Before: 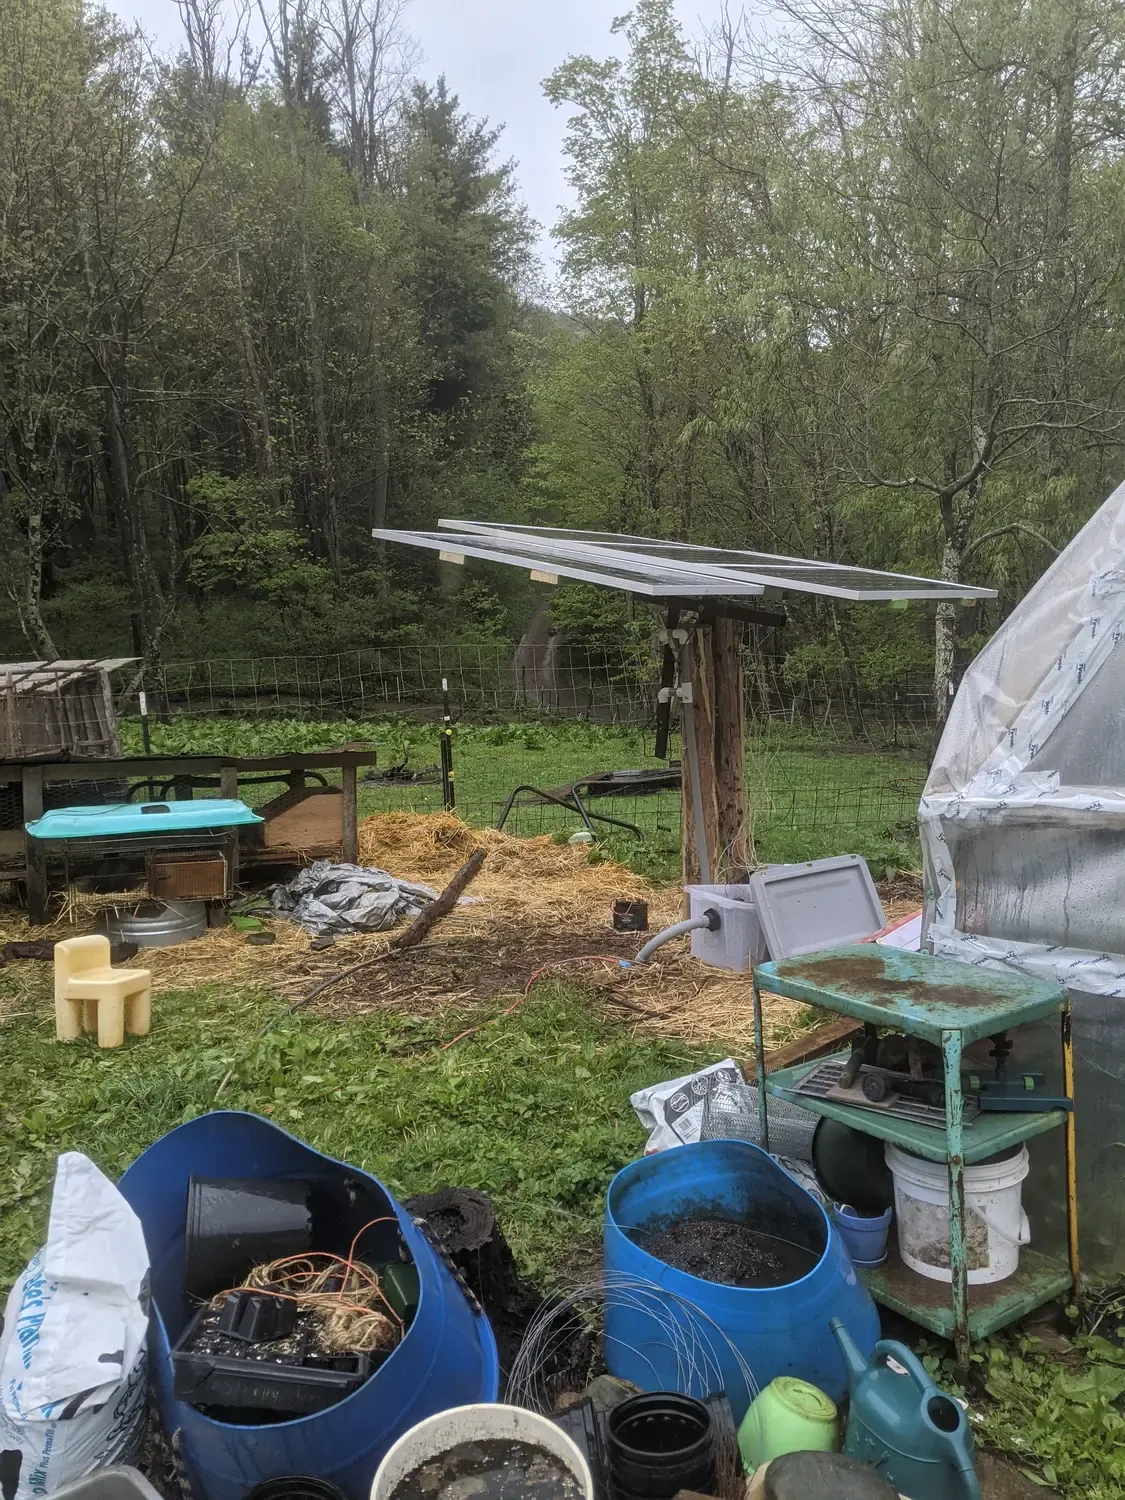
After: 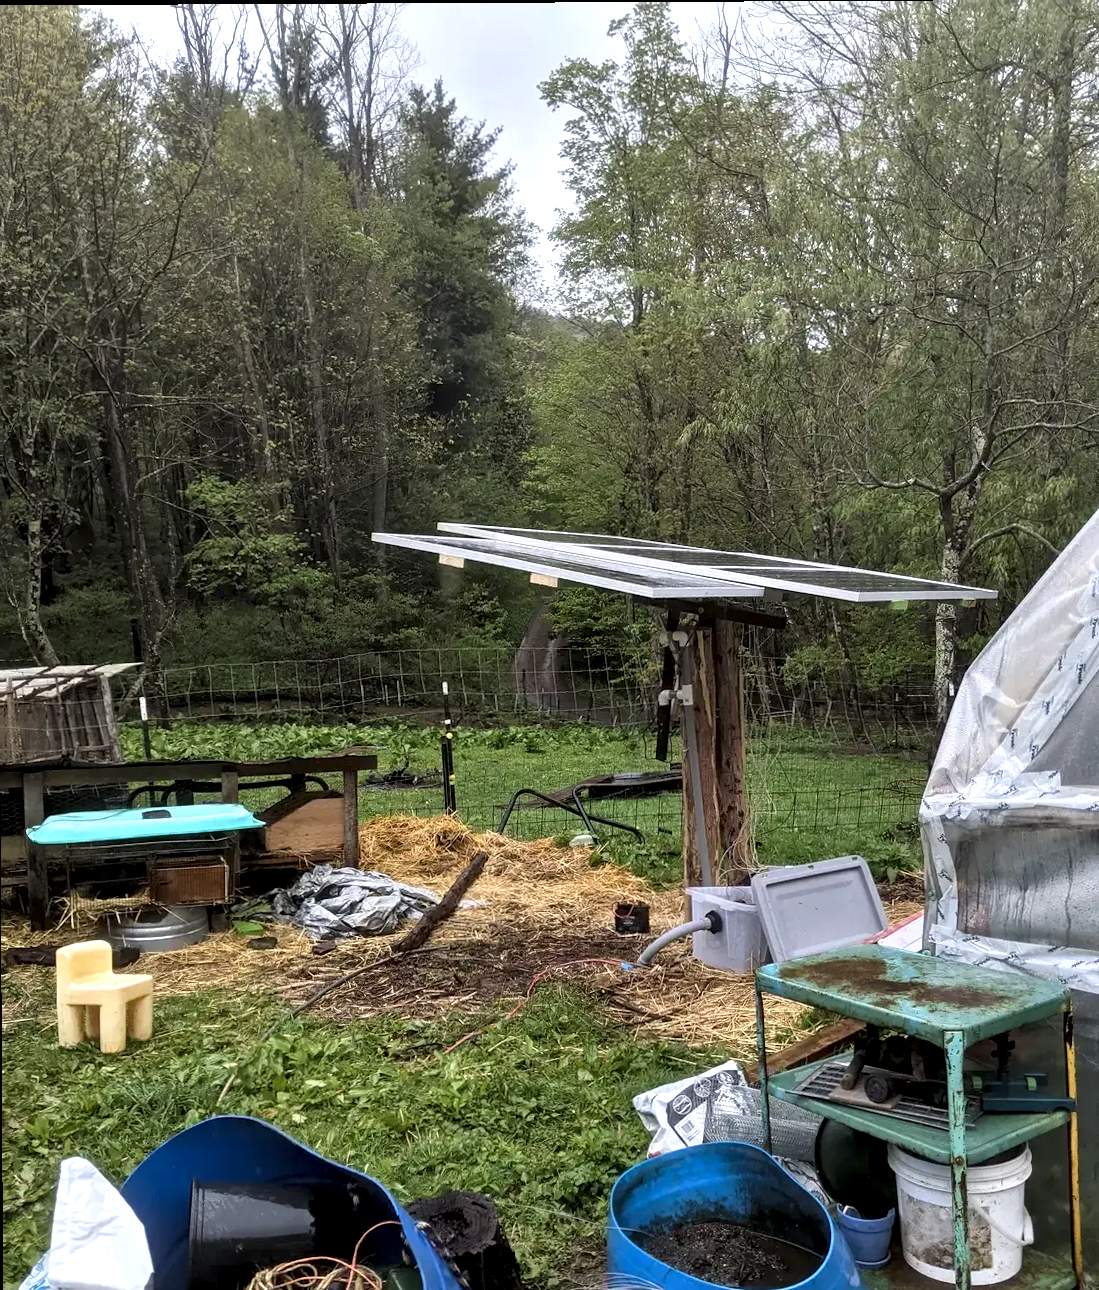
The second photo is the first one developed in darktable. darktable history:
crop and rotate: angle 0.303°, left 0.285%, right 2.692%, bottom 14.295%
contrast equalizer: octaves 7, y [[0.6 ×6], [0.55 ×6], [0 ×6], [0 ×6], [0 ×6]]
